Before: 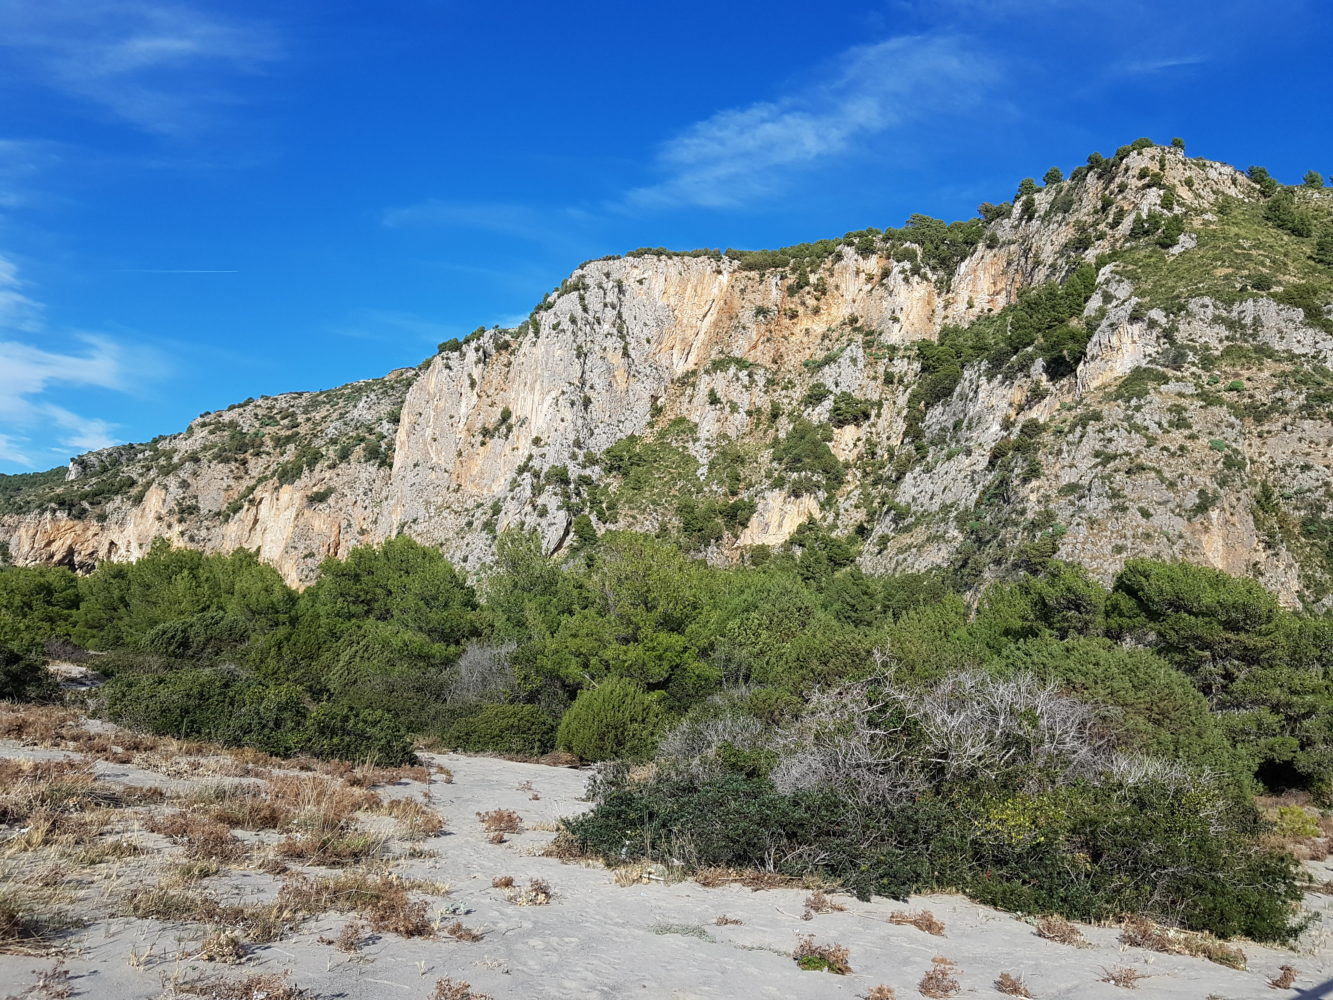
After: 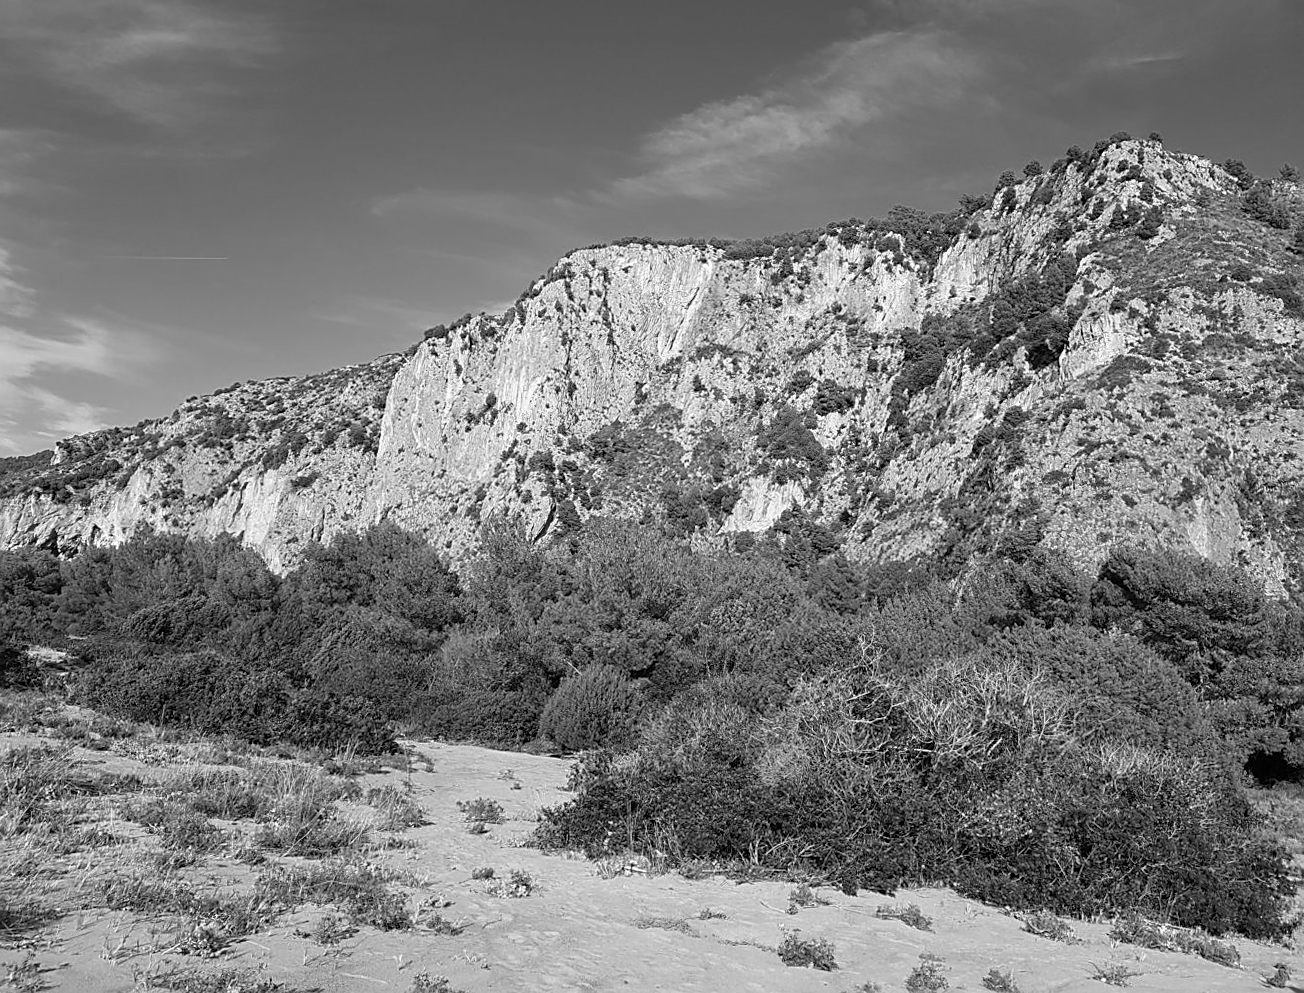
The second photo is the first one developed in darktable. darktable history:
sharpen: on, module defaults
rotate and perspective: rotation 0.226°, lens shift (vertical) -0.042, crop left 0.023, crop right 0.982, crop top 0.006, crop bottom 0.994
monochrome: a 32, b 64, size 2.3, highlights 1
